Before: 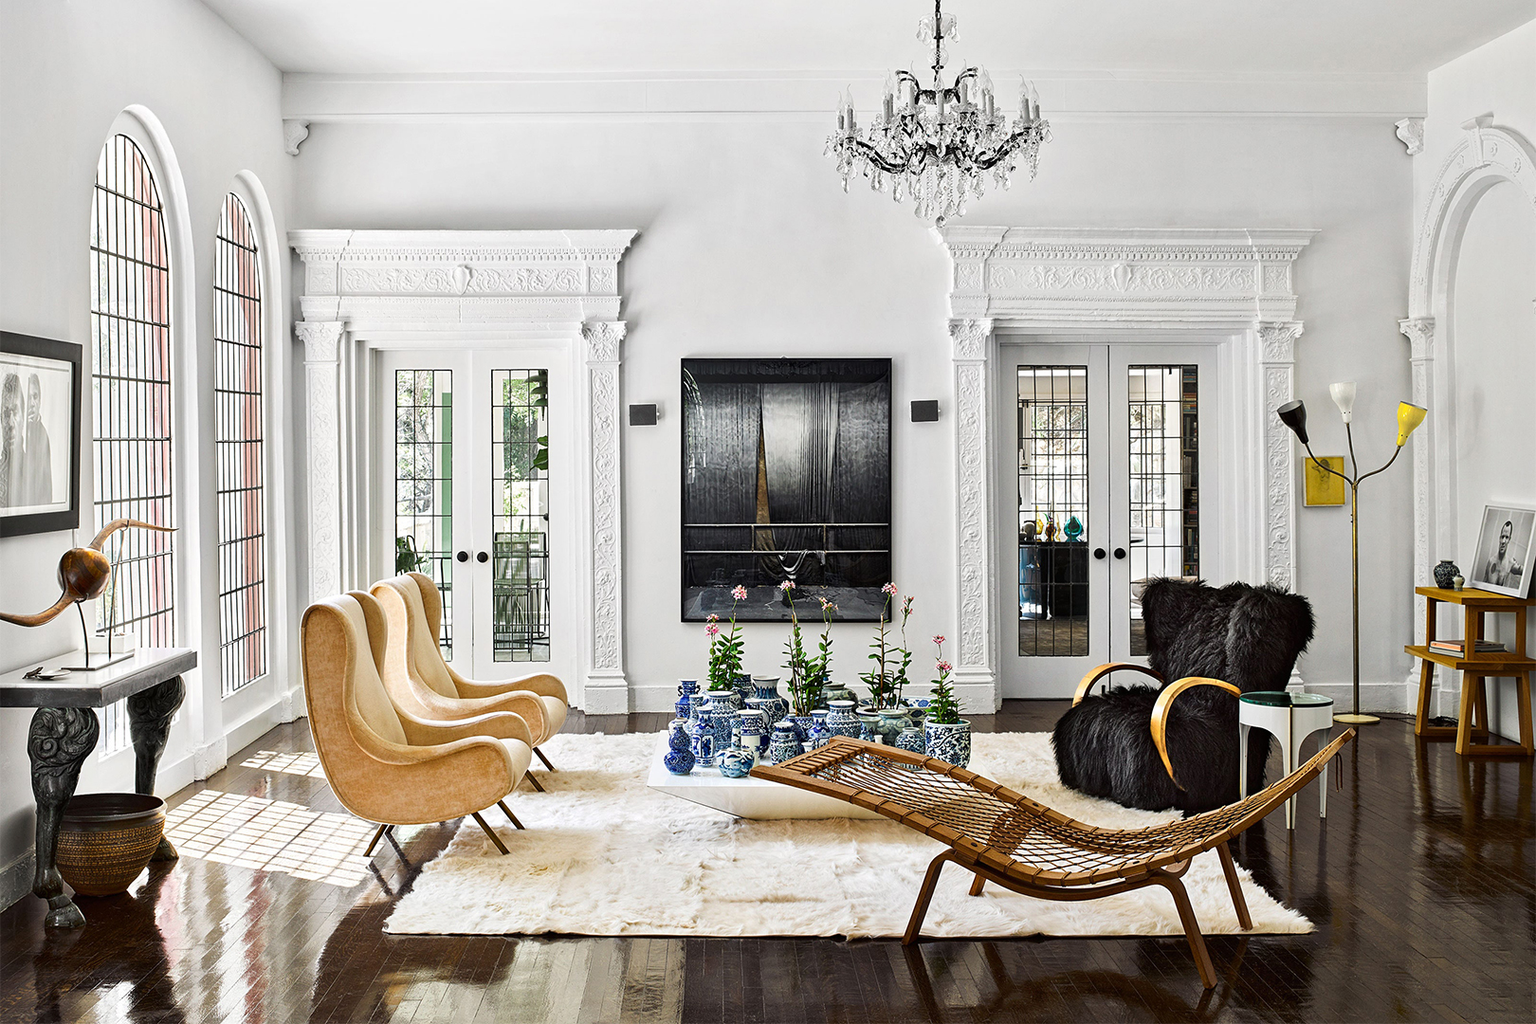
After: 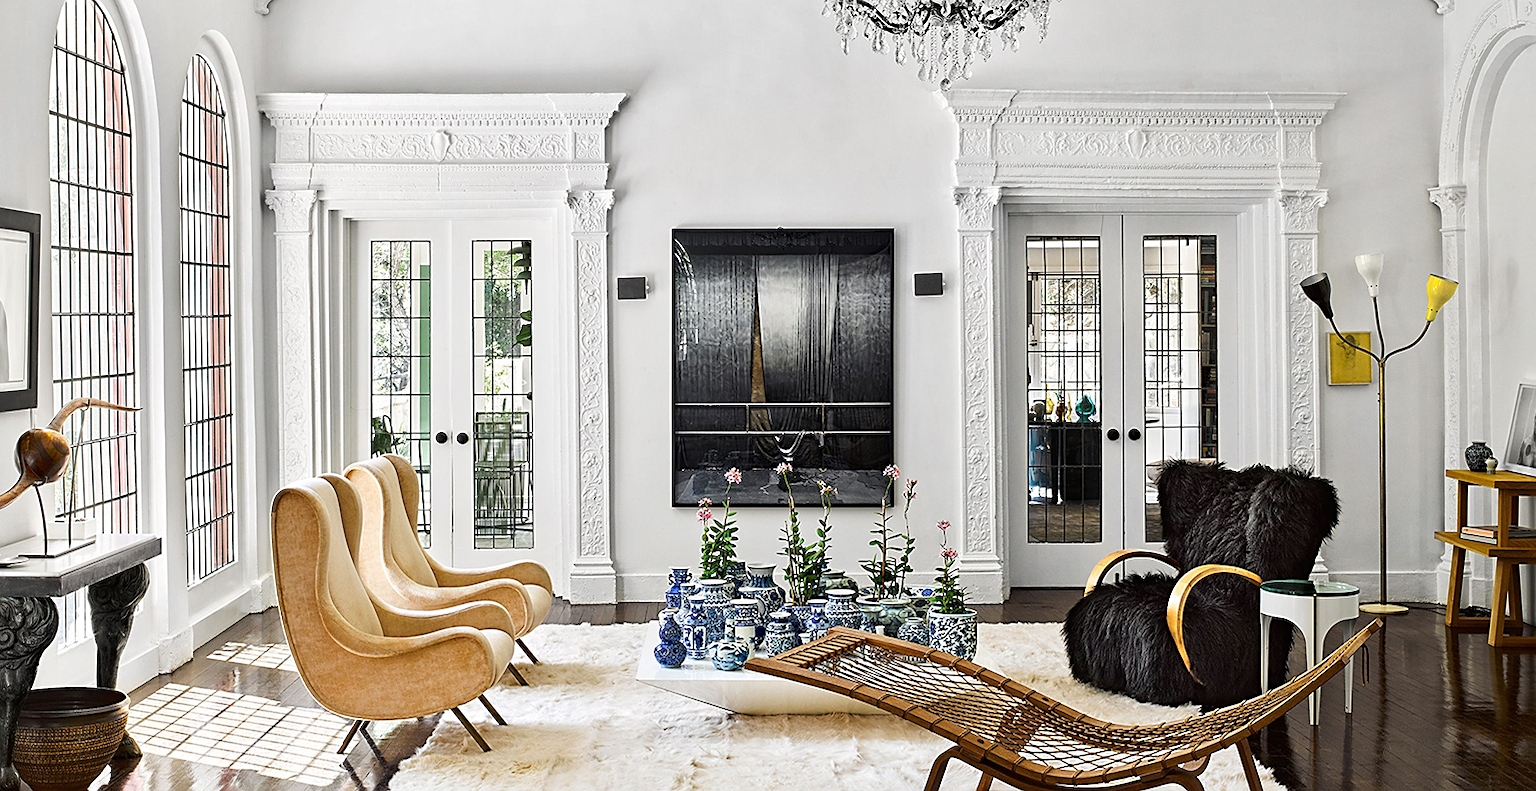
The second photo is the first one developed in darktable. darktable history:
sharpen: radius 1.913, amount 0.402, threshold 1.389
crop and rotate: left 2.858%, top 13.821%, right 2.253%, bottom 12.827%
